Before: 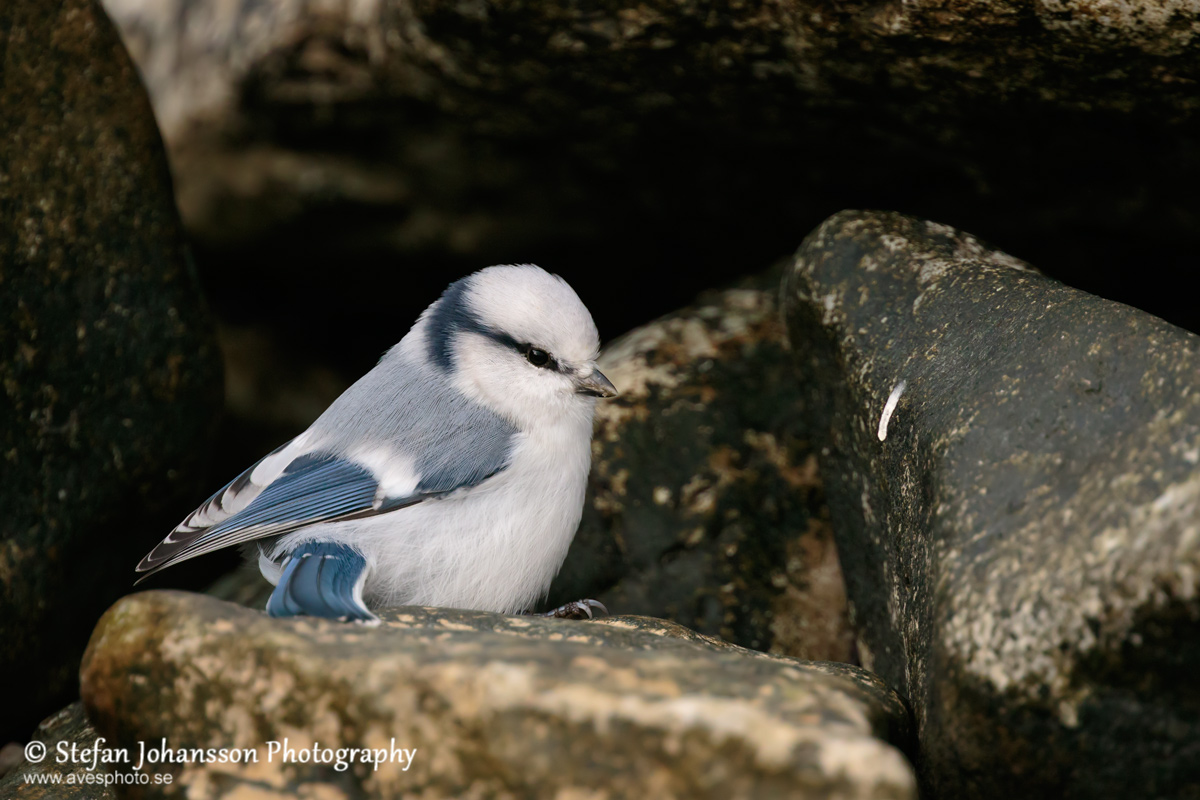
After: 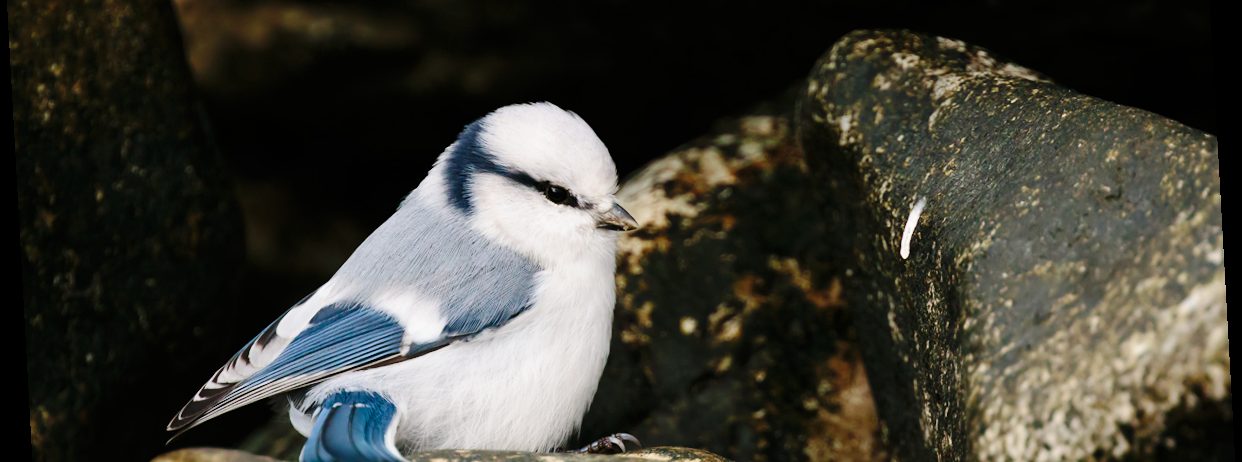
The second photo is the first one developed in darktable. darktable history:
rotate and perspective: rotation -3.18°, automatic cropping off
base curve: curves: ch0 [(0, 0) (0.036, 0.025) (0.121, 0.166) (0.206, 0.329) (0.605, 0.79) (1, 1)], preserve colors none
crop and rotate: top 23.043%, bottom 23.437%
